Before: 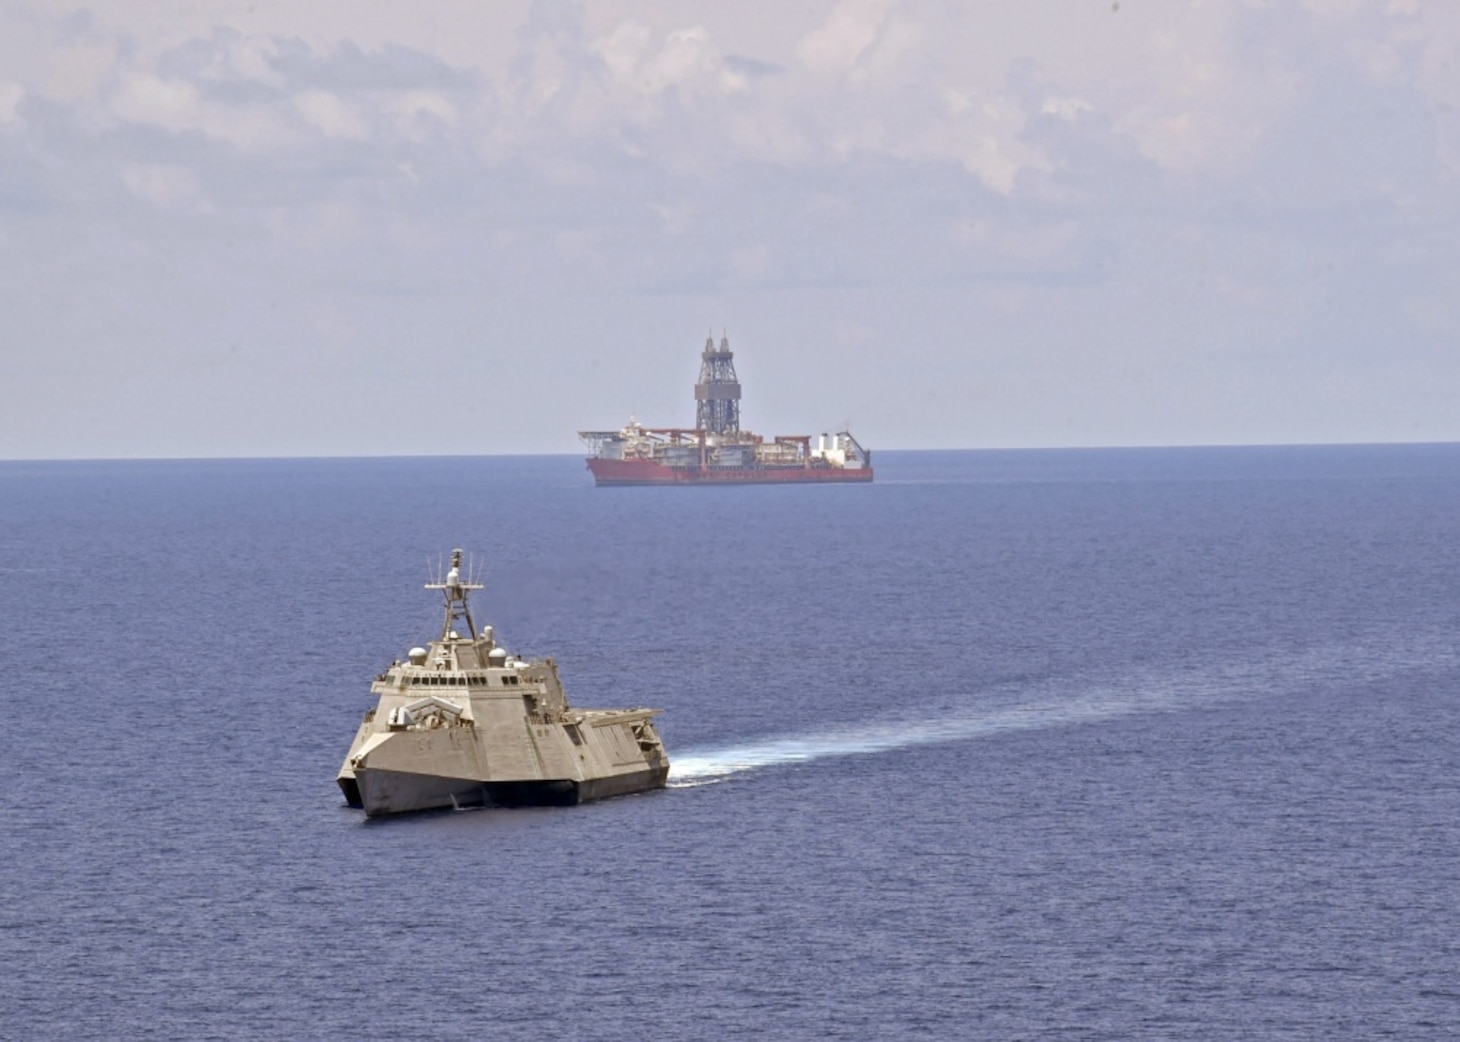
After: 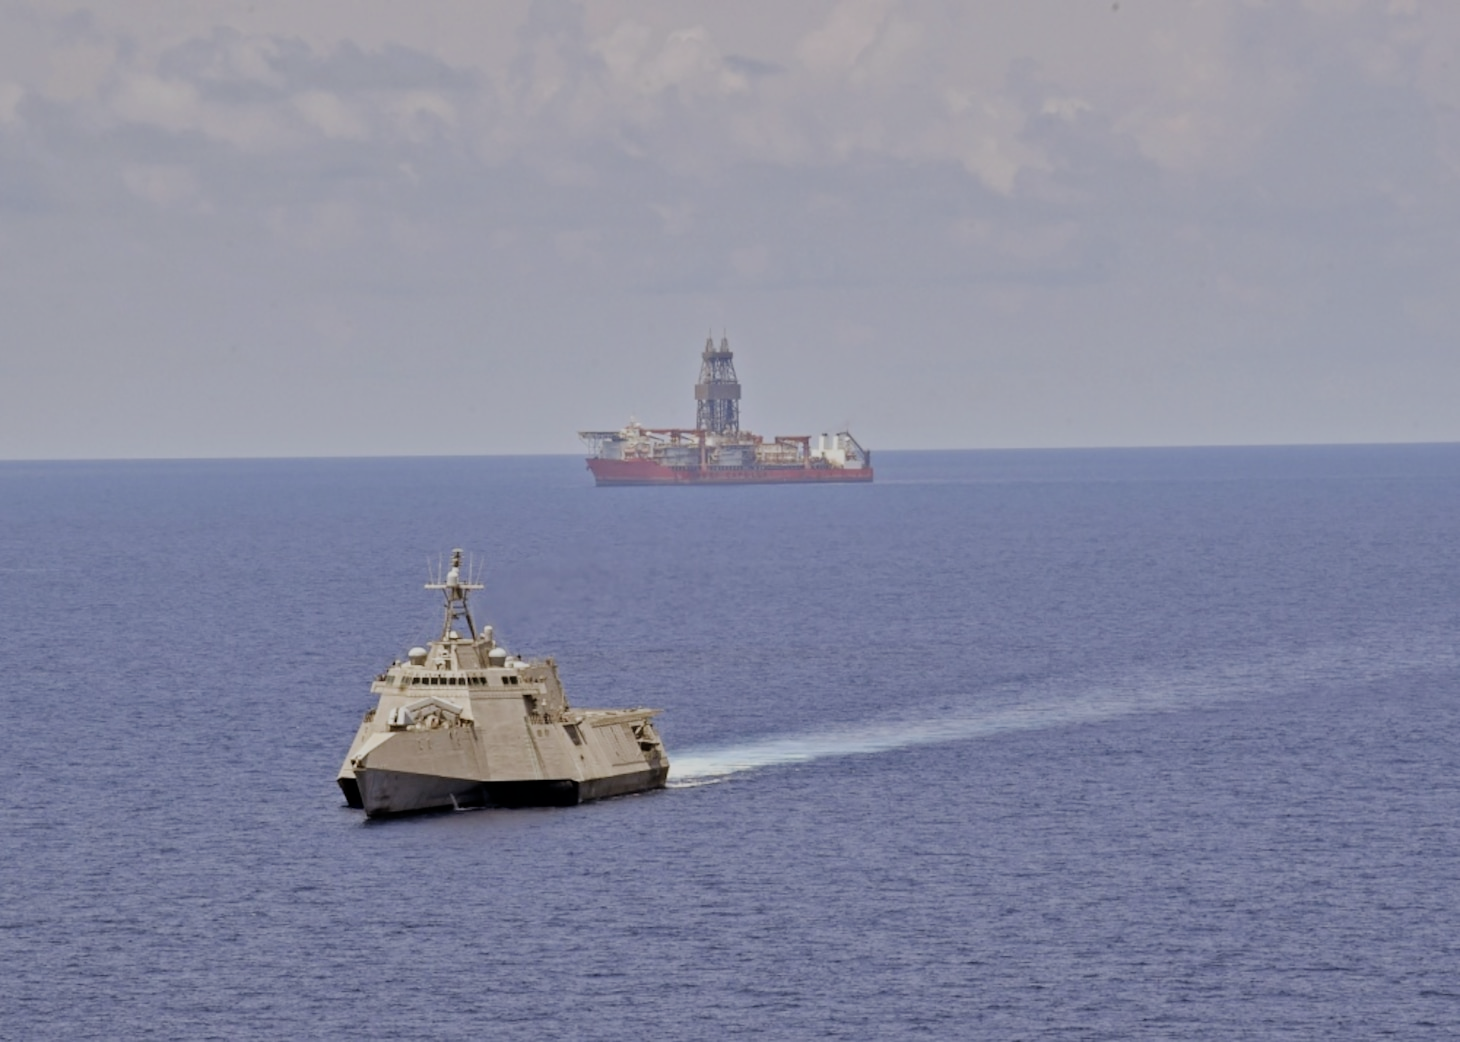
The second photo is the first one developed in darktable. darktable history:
shadows and highlights: low approximation 0.01, soften with gaussian
filmic rgb: black relative exposure -7.14 EV, white relative exposure 5.38 EV, hardness 3.02
